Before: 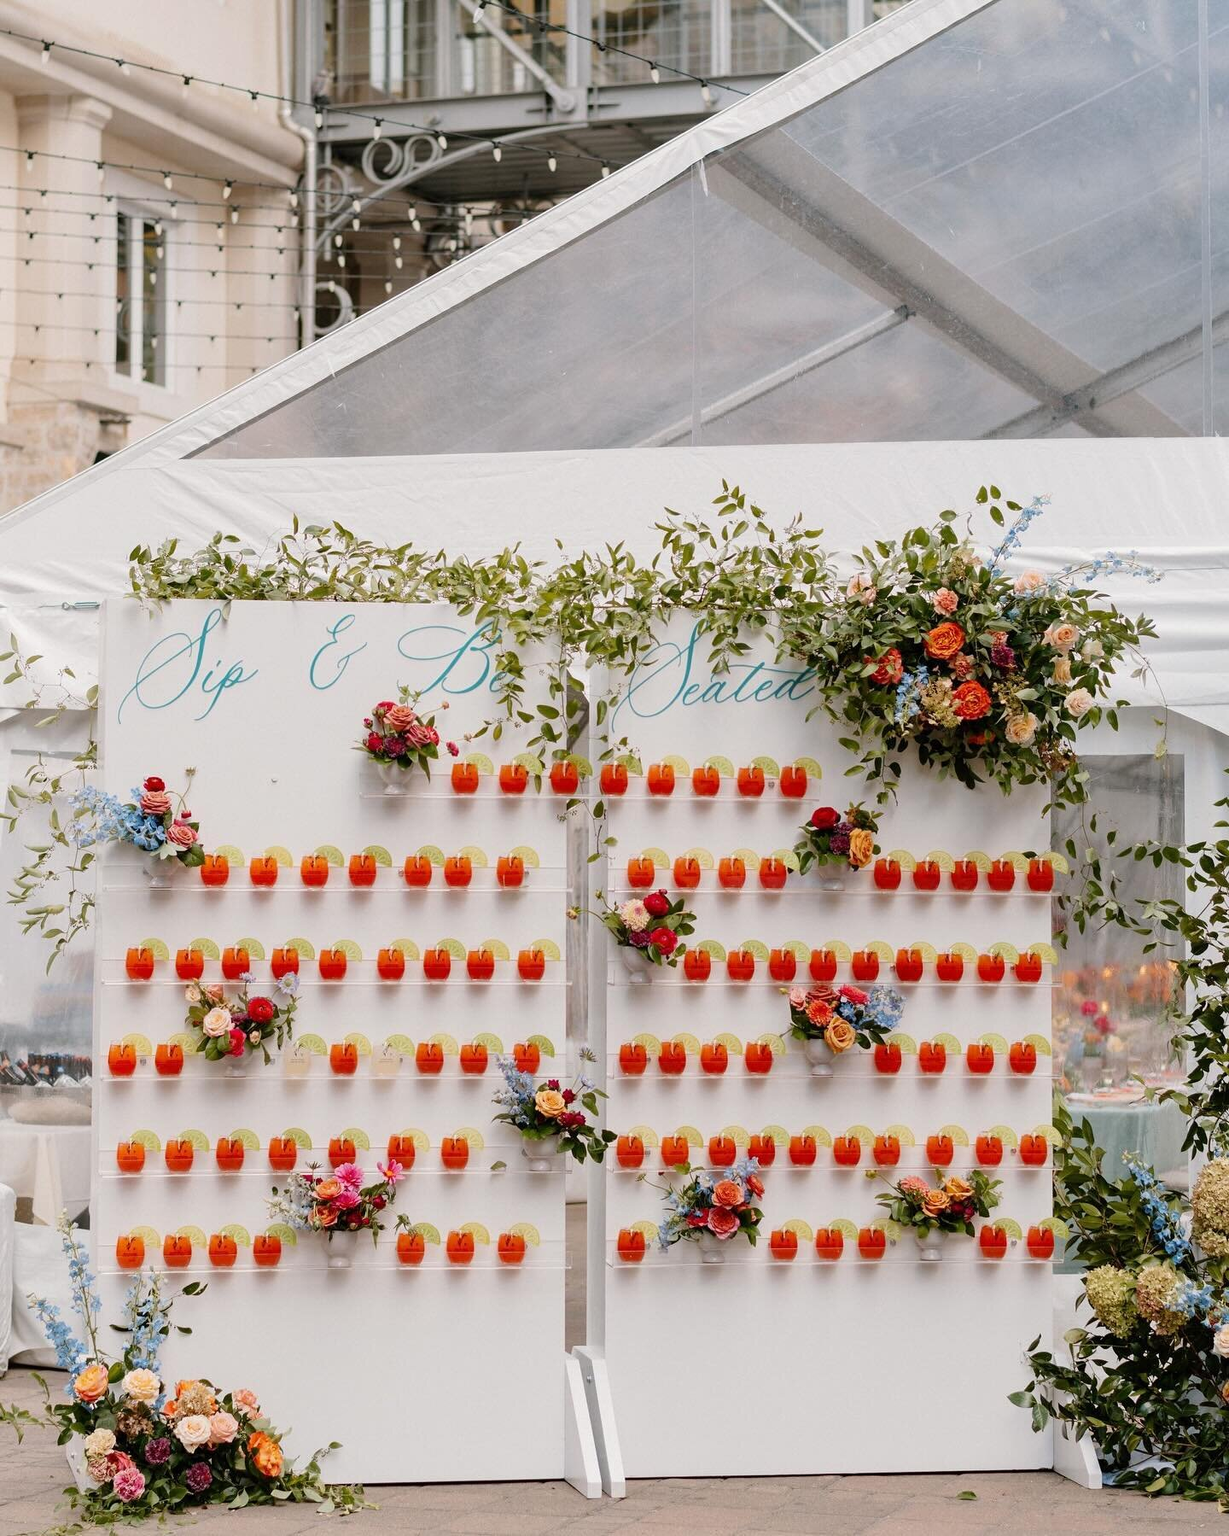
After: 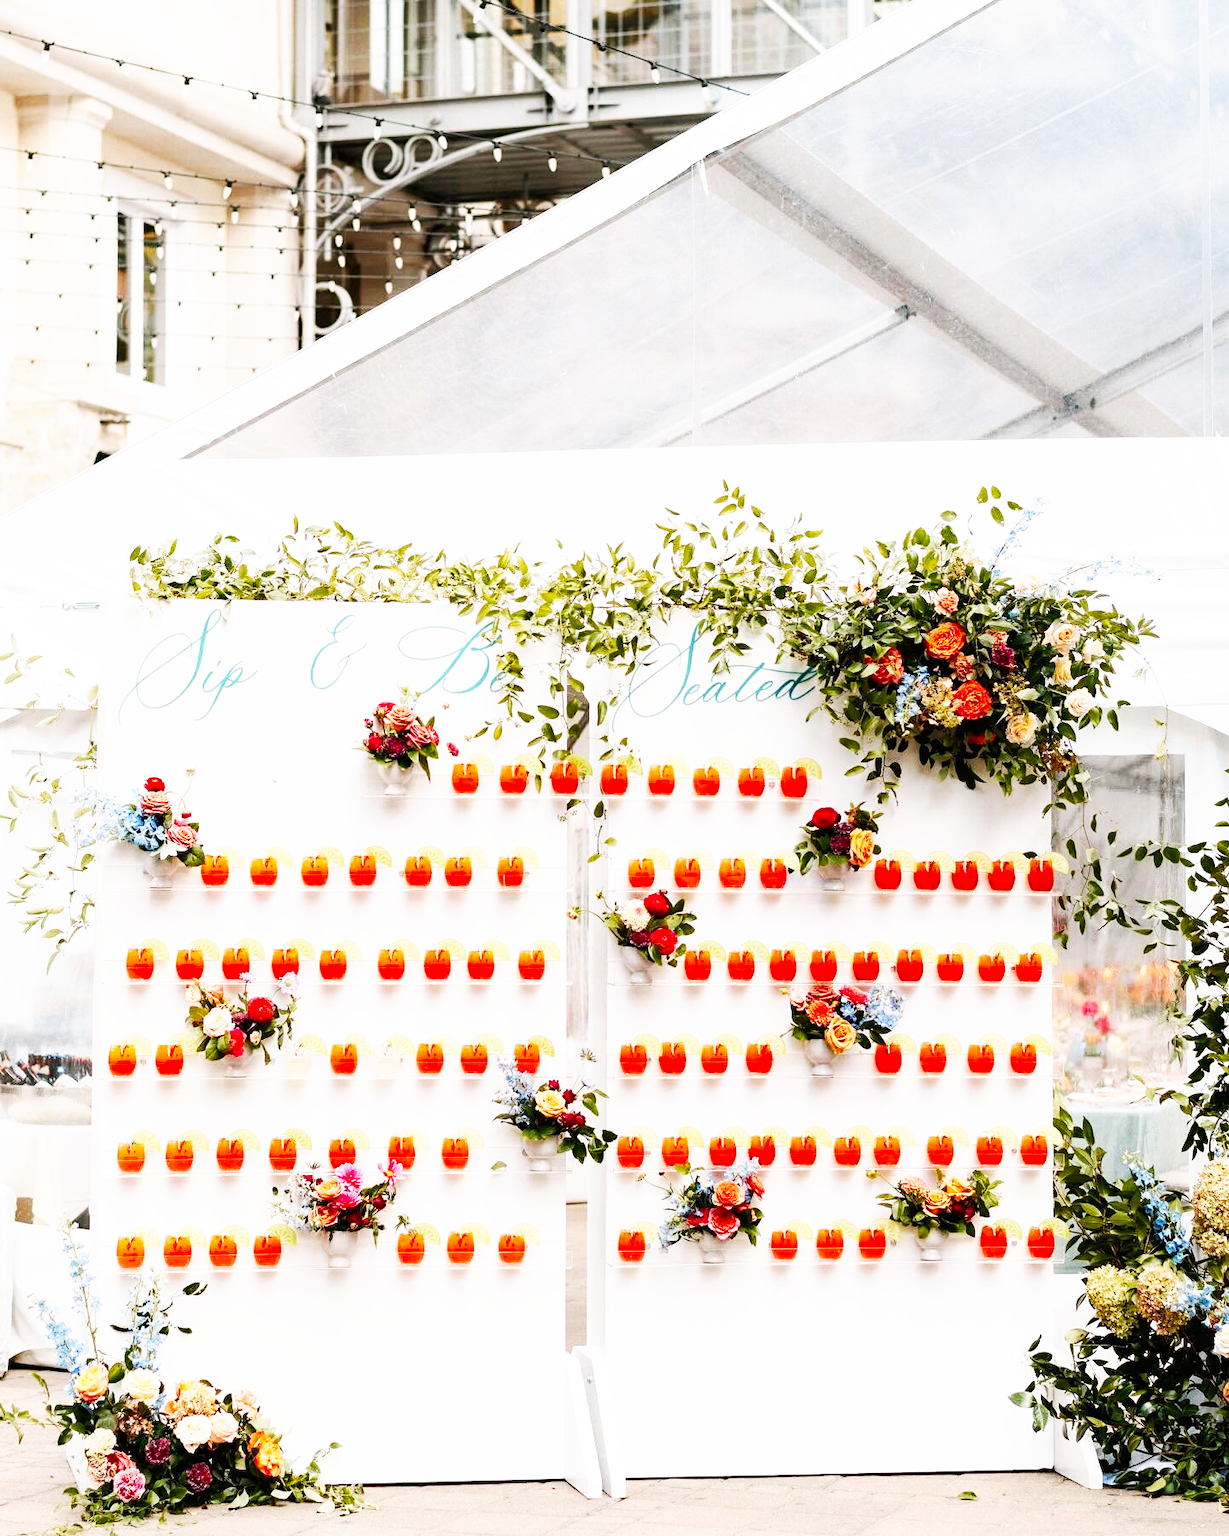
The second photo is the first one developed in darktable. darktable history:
tone equalizer: -8 EV -0.001 EV, -7 EV 0.001 EV, -6 EV -0.002 EV, -5 EV -0.003 EV, -4 EV -0.062 EV, -3 EV -0.222 EV, -2 EV -0.267 EV, -1 EV 0.105 EV, +0 EV 0.303 EV
base curve: curves: ch0 [(0, 0) (0.007, 0.004) (0.027, 0.03) (0.046, 0.07) (0.207, 0.54) (0.442, 0.872) (0.673, 0.972) (1, 1)], preserve colors none
